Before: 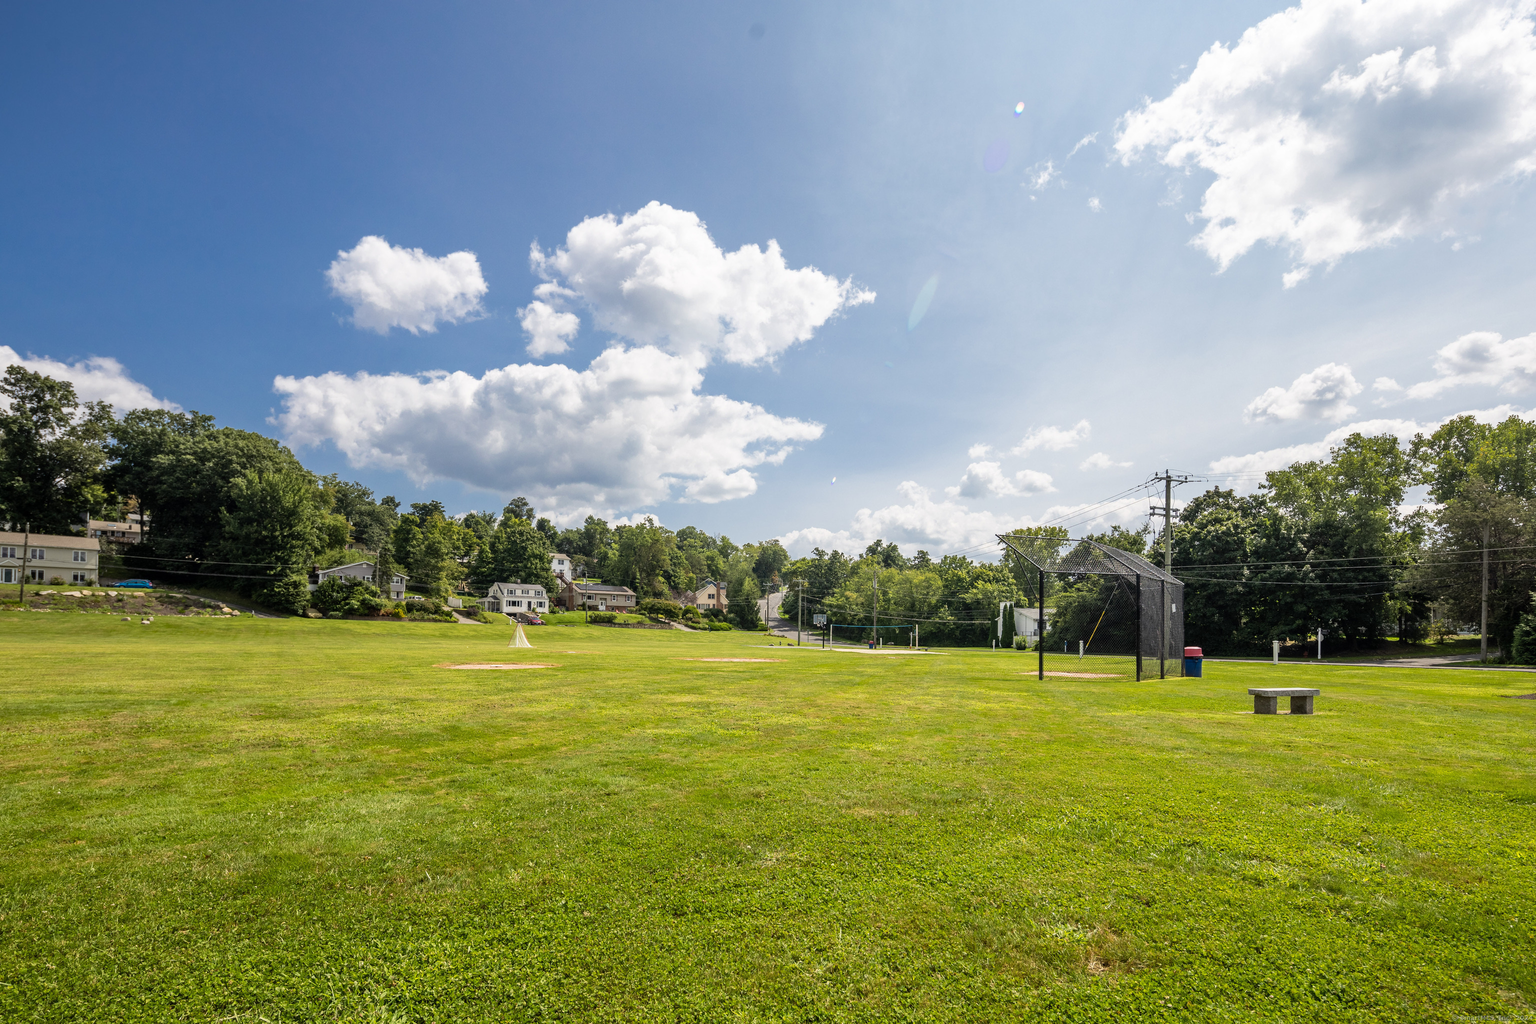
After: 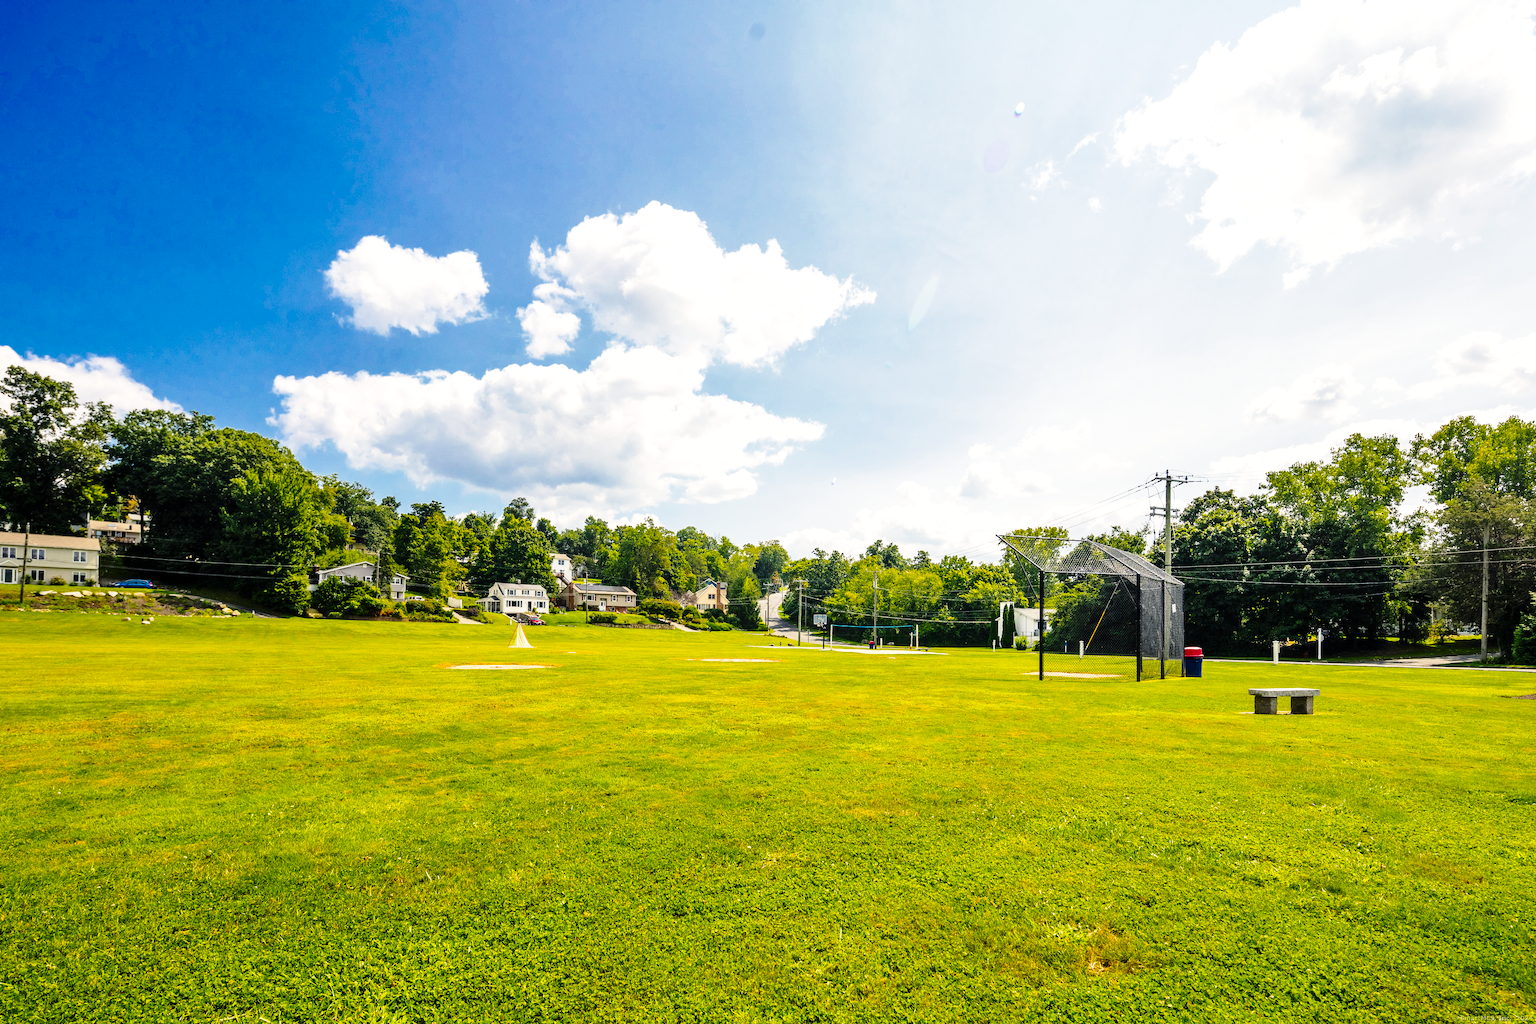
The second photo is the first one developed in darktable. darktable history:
shadows and highlights: shadows 37.09, highlights -28.1, soften with gaussian
color balance rgb: shadows lift › chroma 2%, shadows lift › hue 221.31°, highlights gain › chroma 2.067%, highlights gain › hue 74.15°, perceptual saturation grading › global saturation 30.229%, perceptual brilliance grading › mid-tones 9.117%, perceptual brilliance grading › shadows 14.195%, global vibrance 9.453%, contrast 15.224%, saturation formula JzAzBz (2021)
base curve: curves: ch0 [(0, 0) (0.028, 0.03) (0.121, 0.232) (0.46, 0.748) (0.859, 0.968) (1, 1)], preserve colors none
